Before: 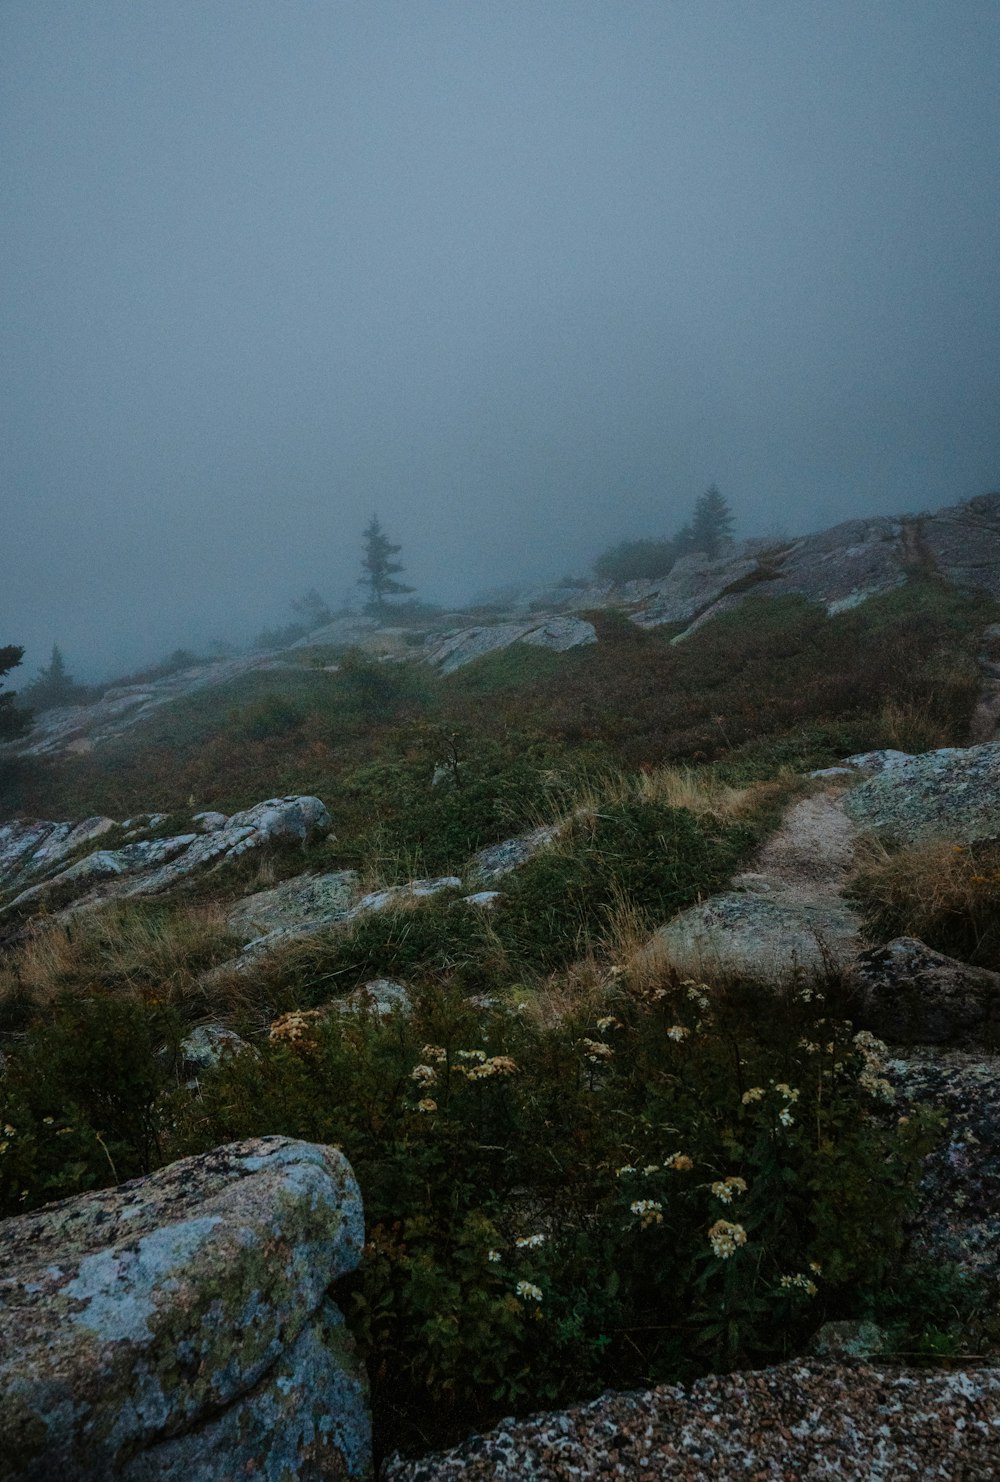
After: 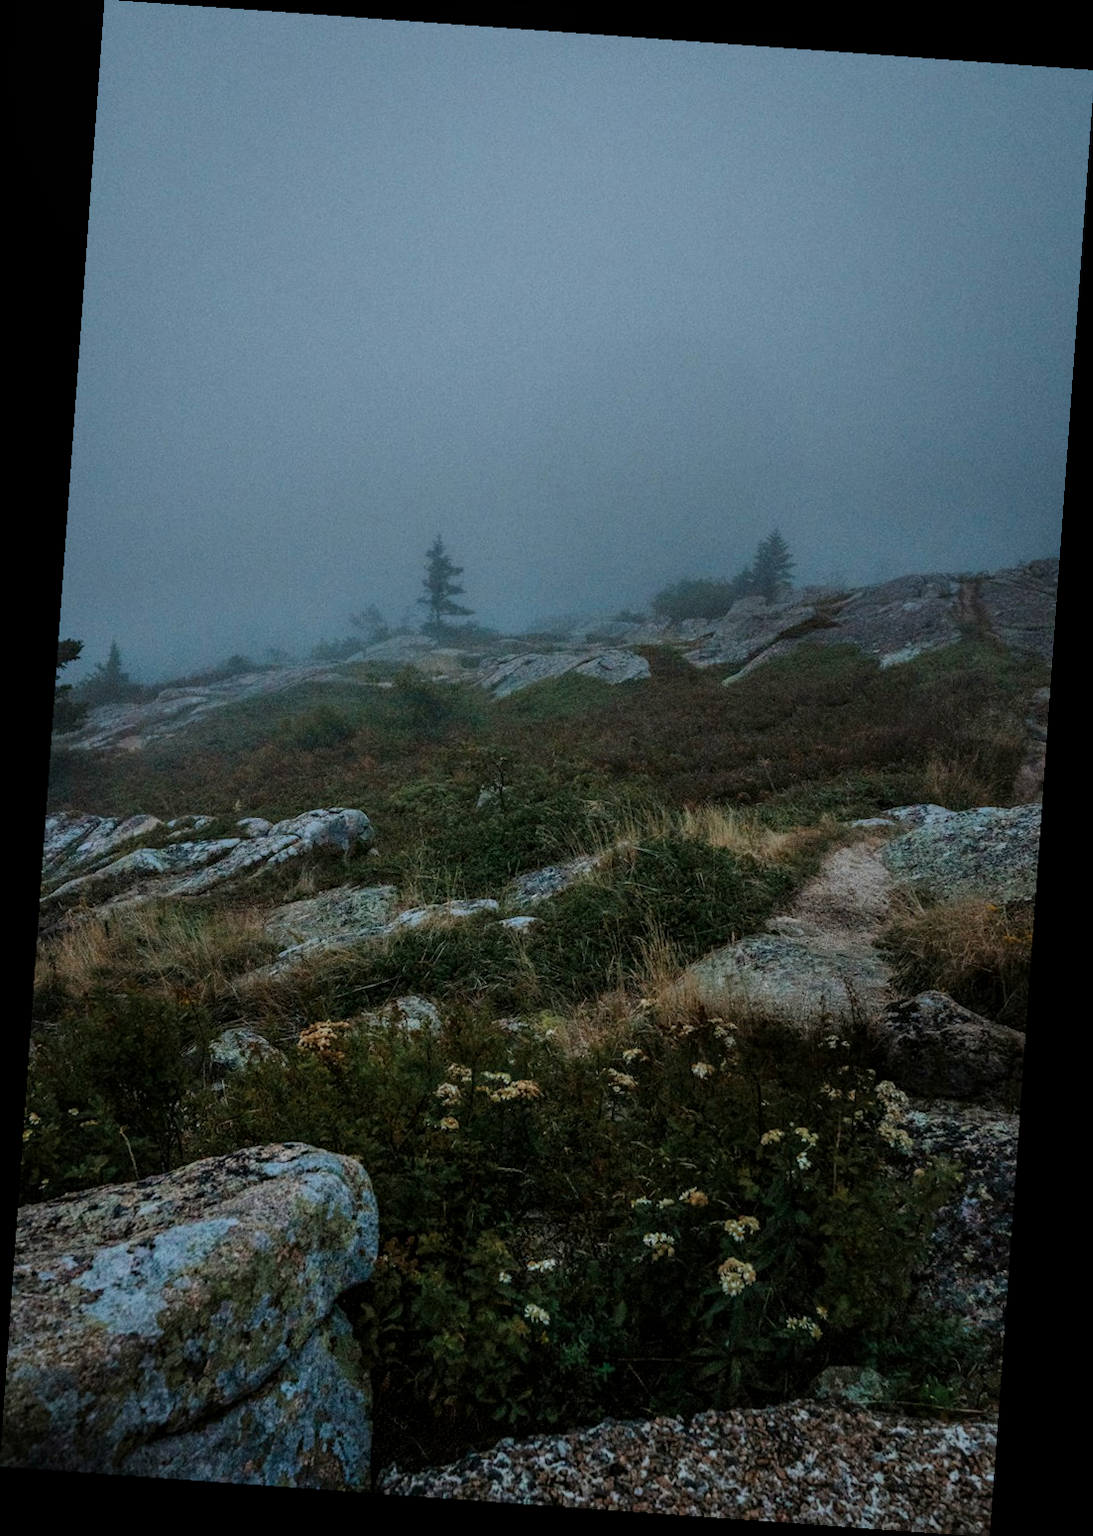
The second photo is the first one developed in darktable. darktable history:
haze removal: compatibility mode true, adaptive false
rotate and perspective: rotation 4.1°, automatic cropping off
local contrast: on, module defaults
